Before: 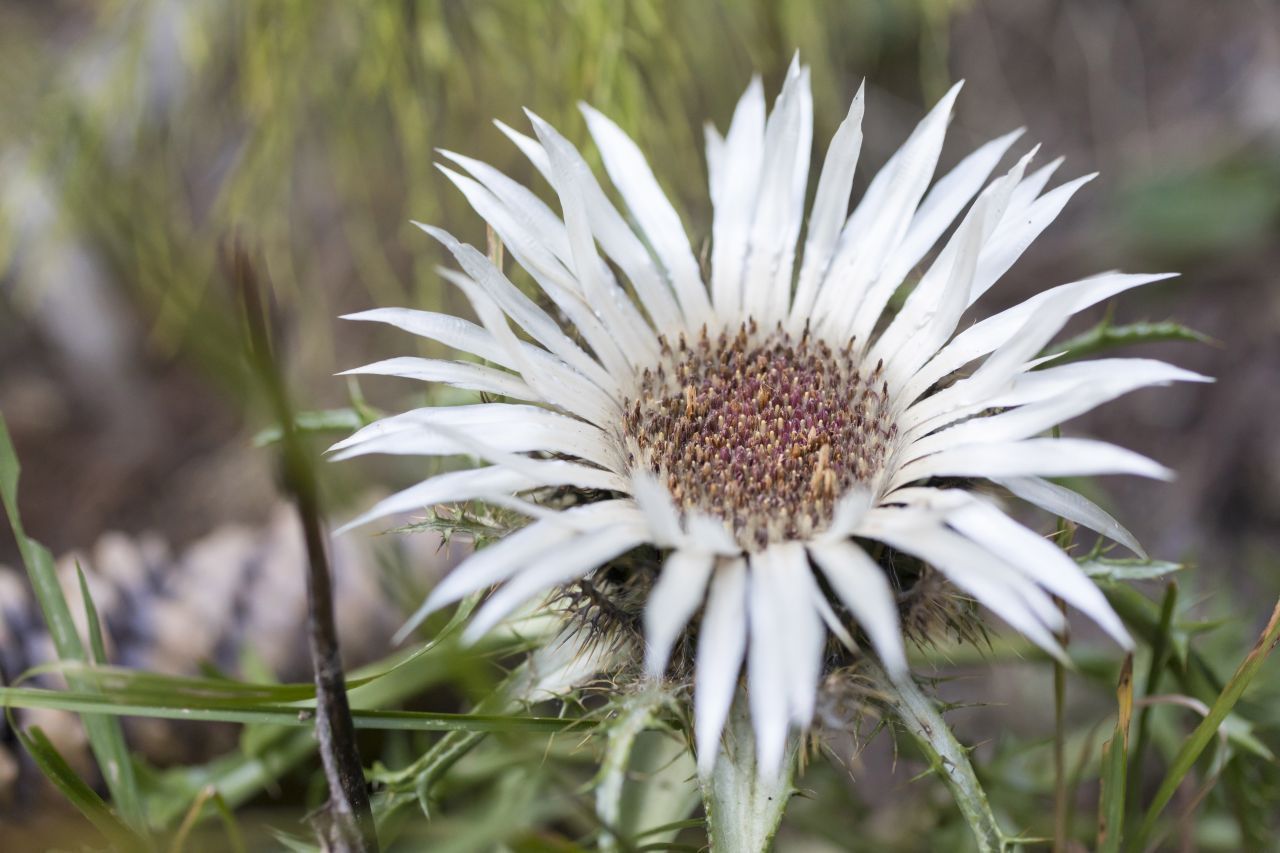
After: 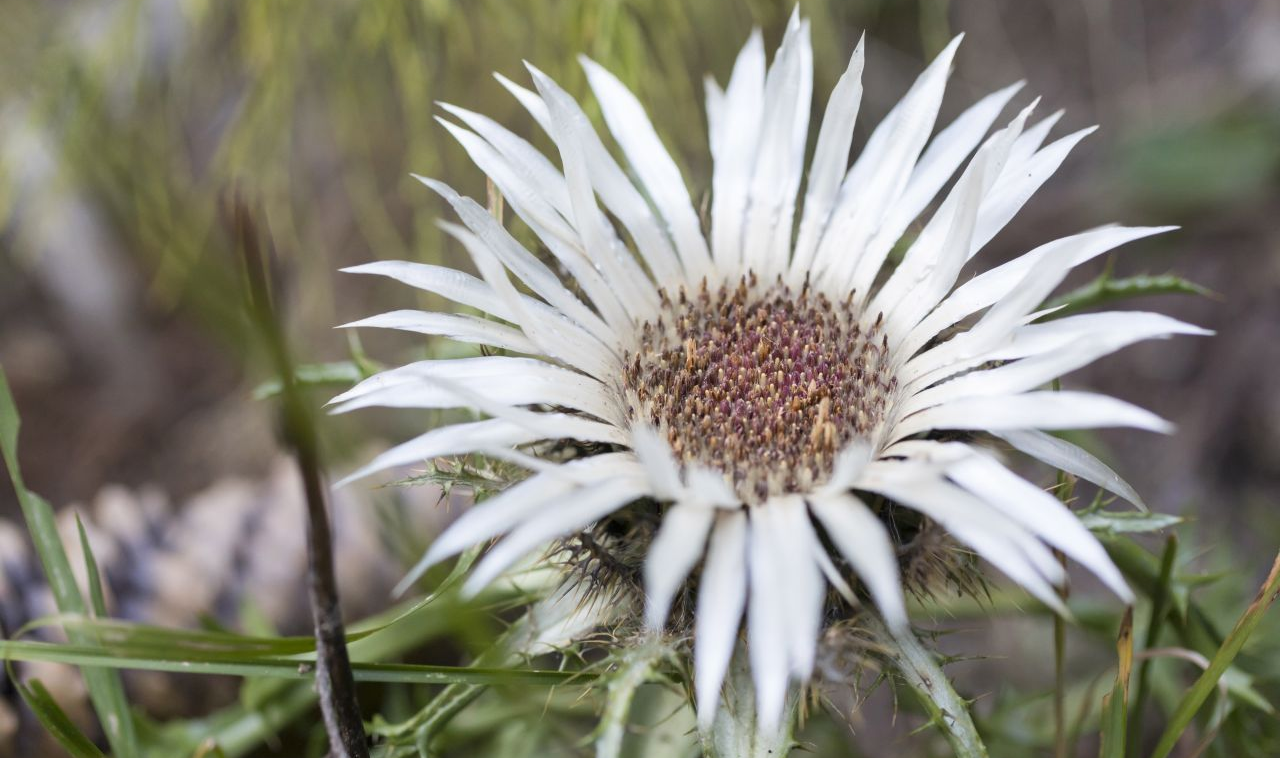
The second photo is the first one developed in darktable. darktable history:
crop and rotate: top 5.537%, bottom 5.56%
